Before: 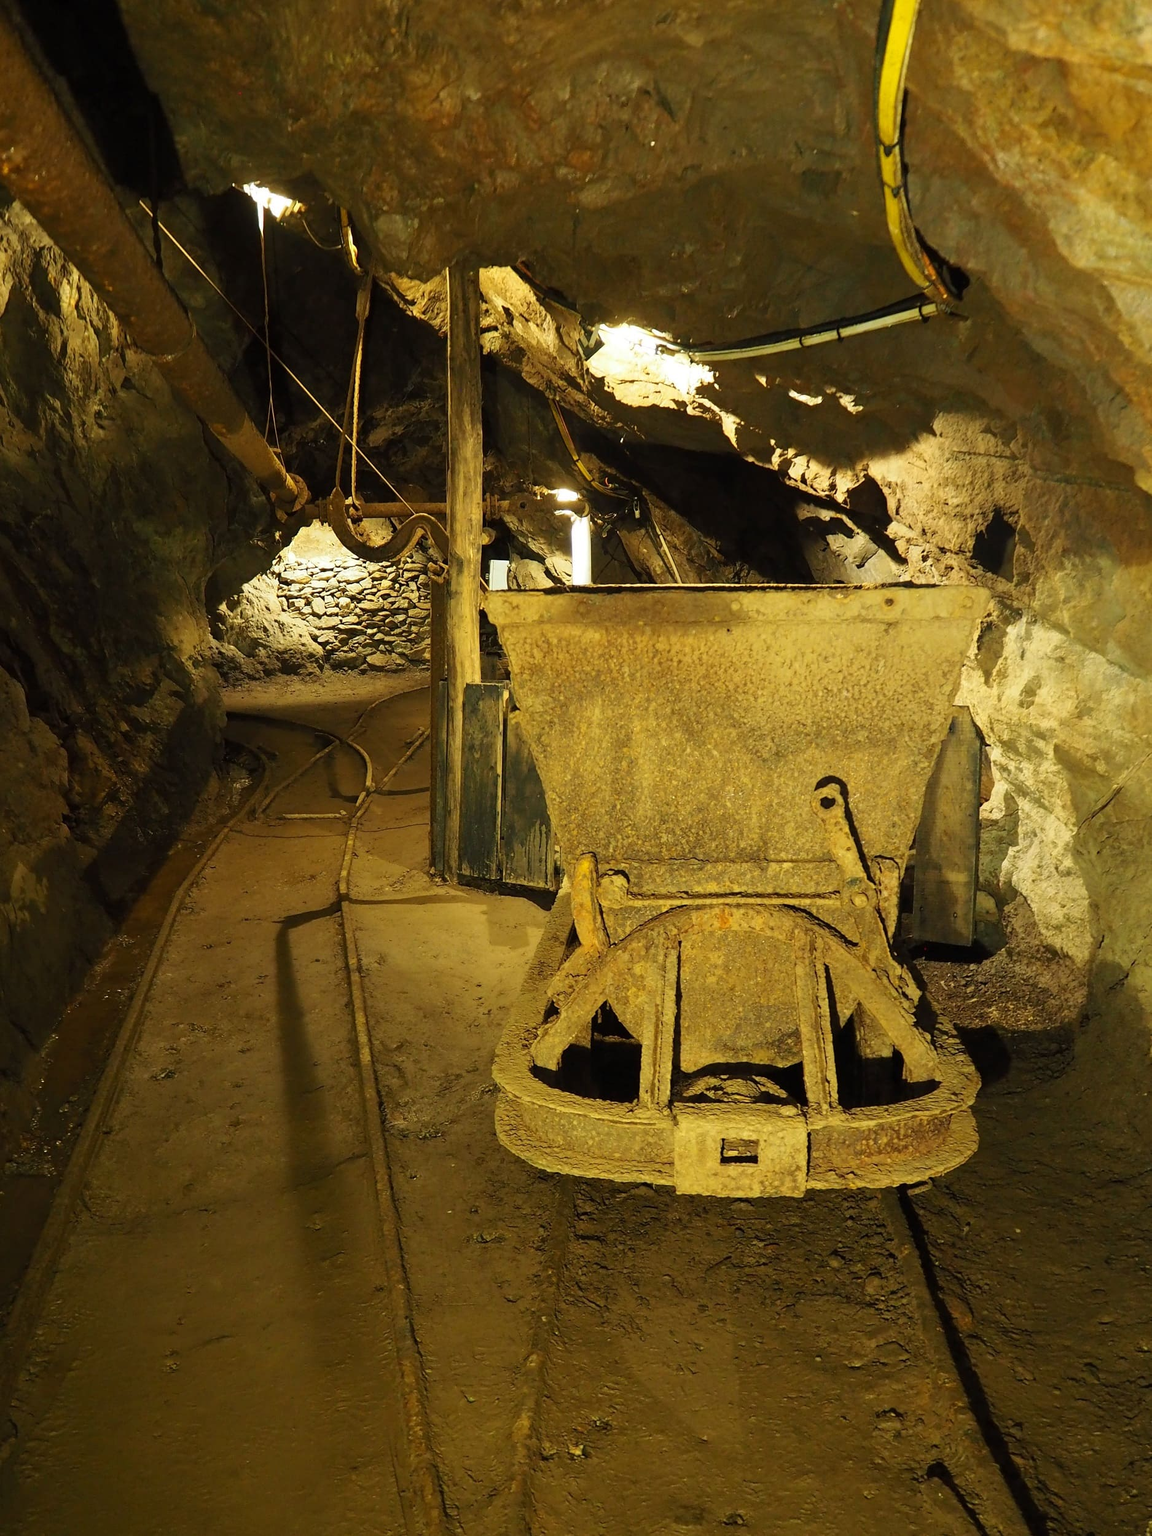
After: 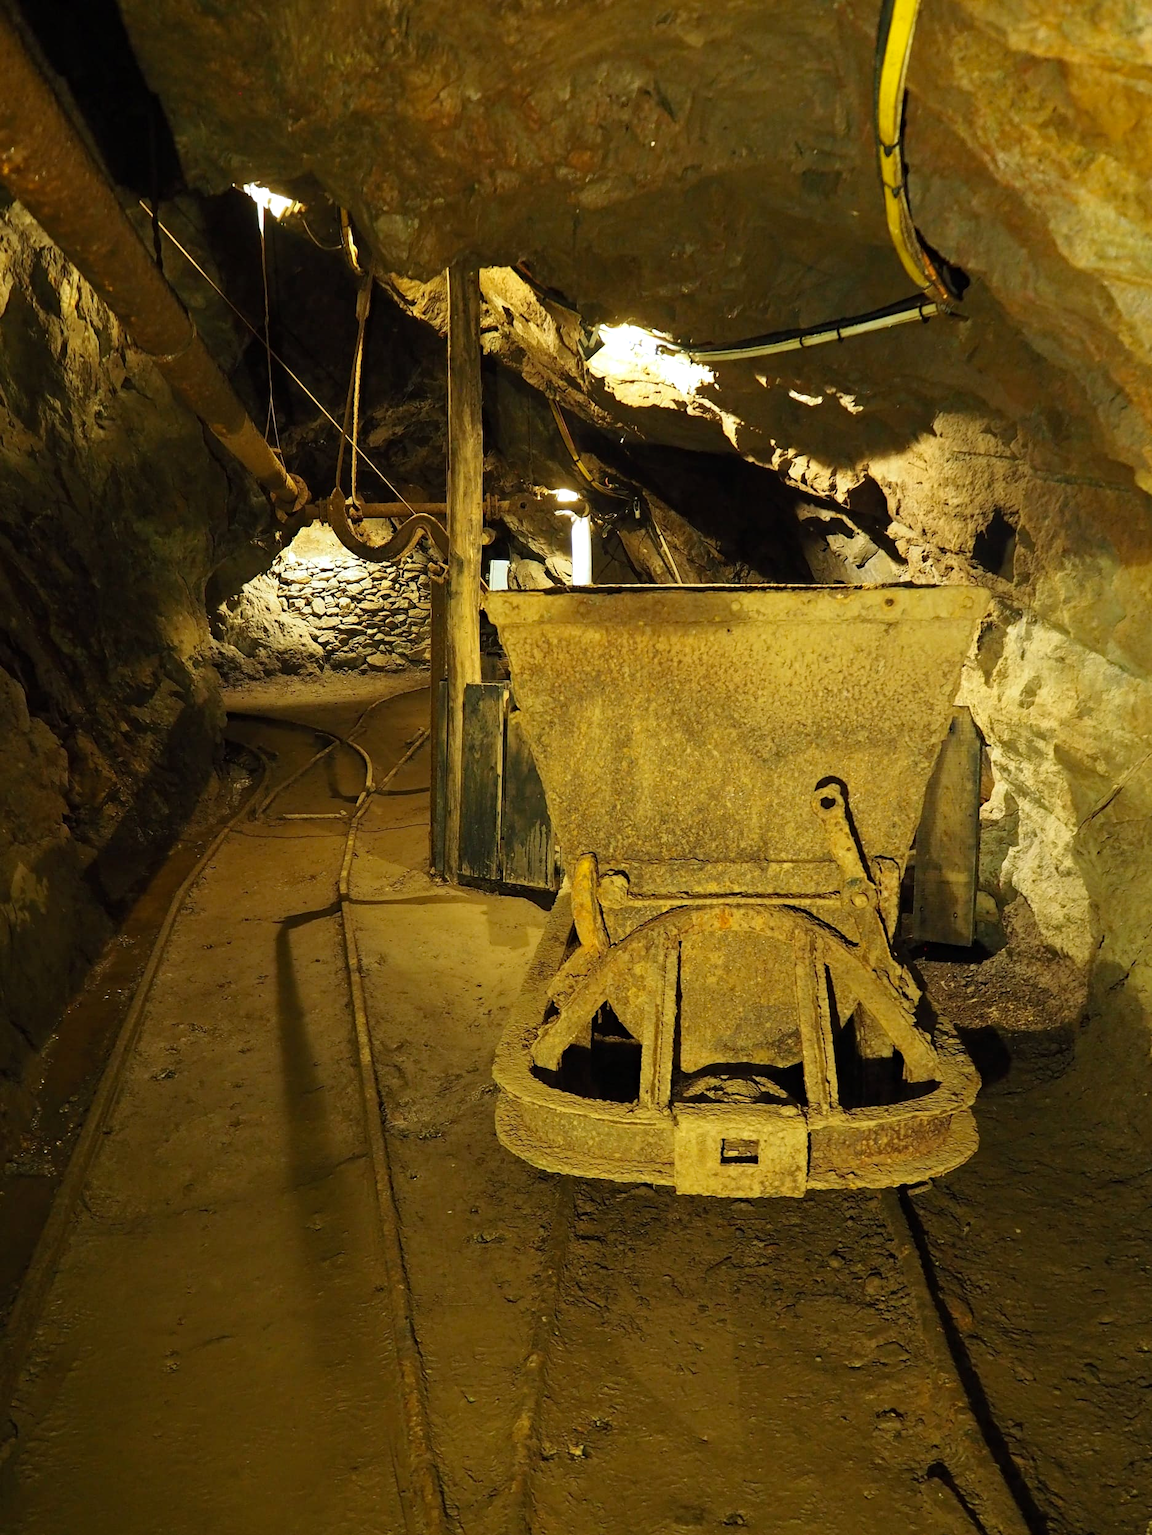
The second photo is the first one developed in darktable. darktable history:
haze removal: strength 0.29, distance 0.25, compatibility mode true, adaptive false
